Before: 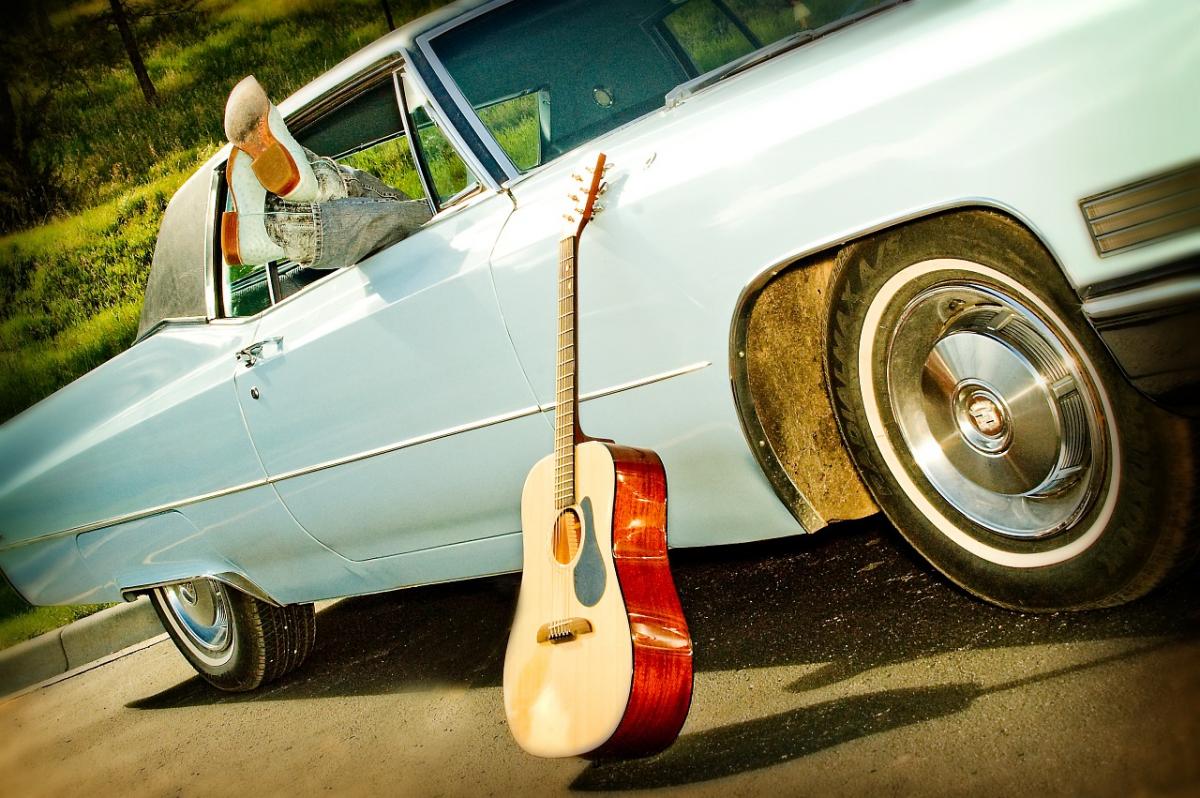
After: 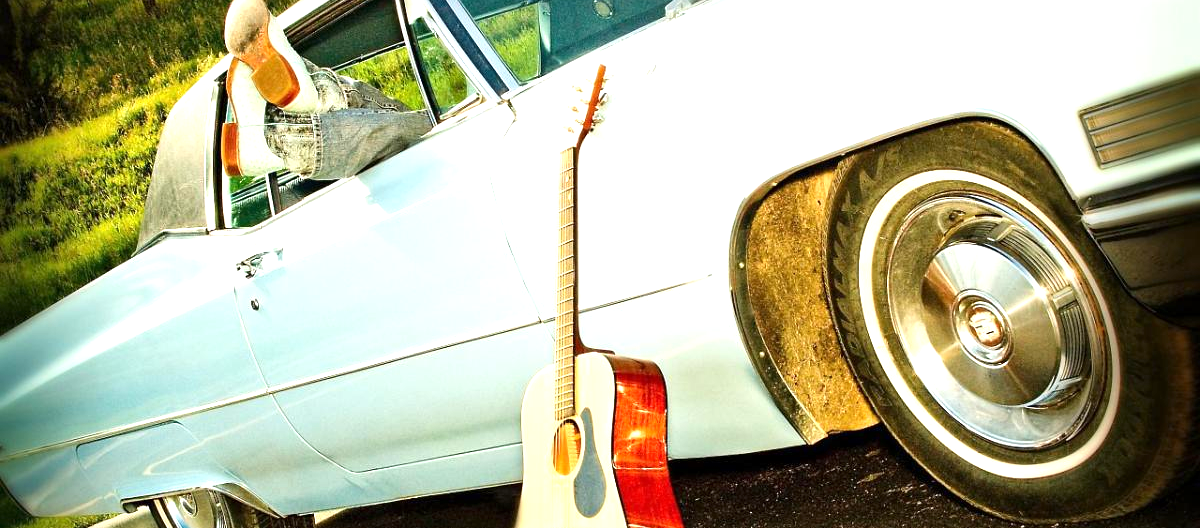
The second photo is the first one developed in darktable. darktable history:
crop: top 11.174%, bottom 22.606%
exposure: exposure 0.78 EV, compensate highlight preservation false
